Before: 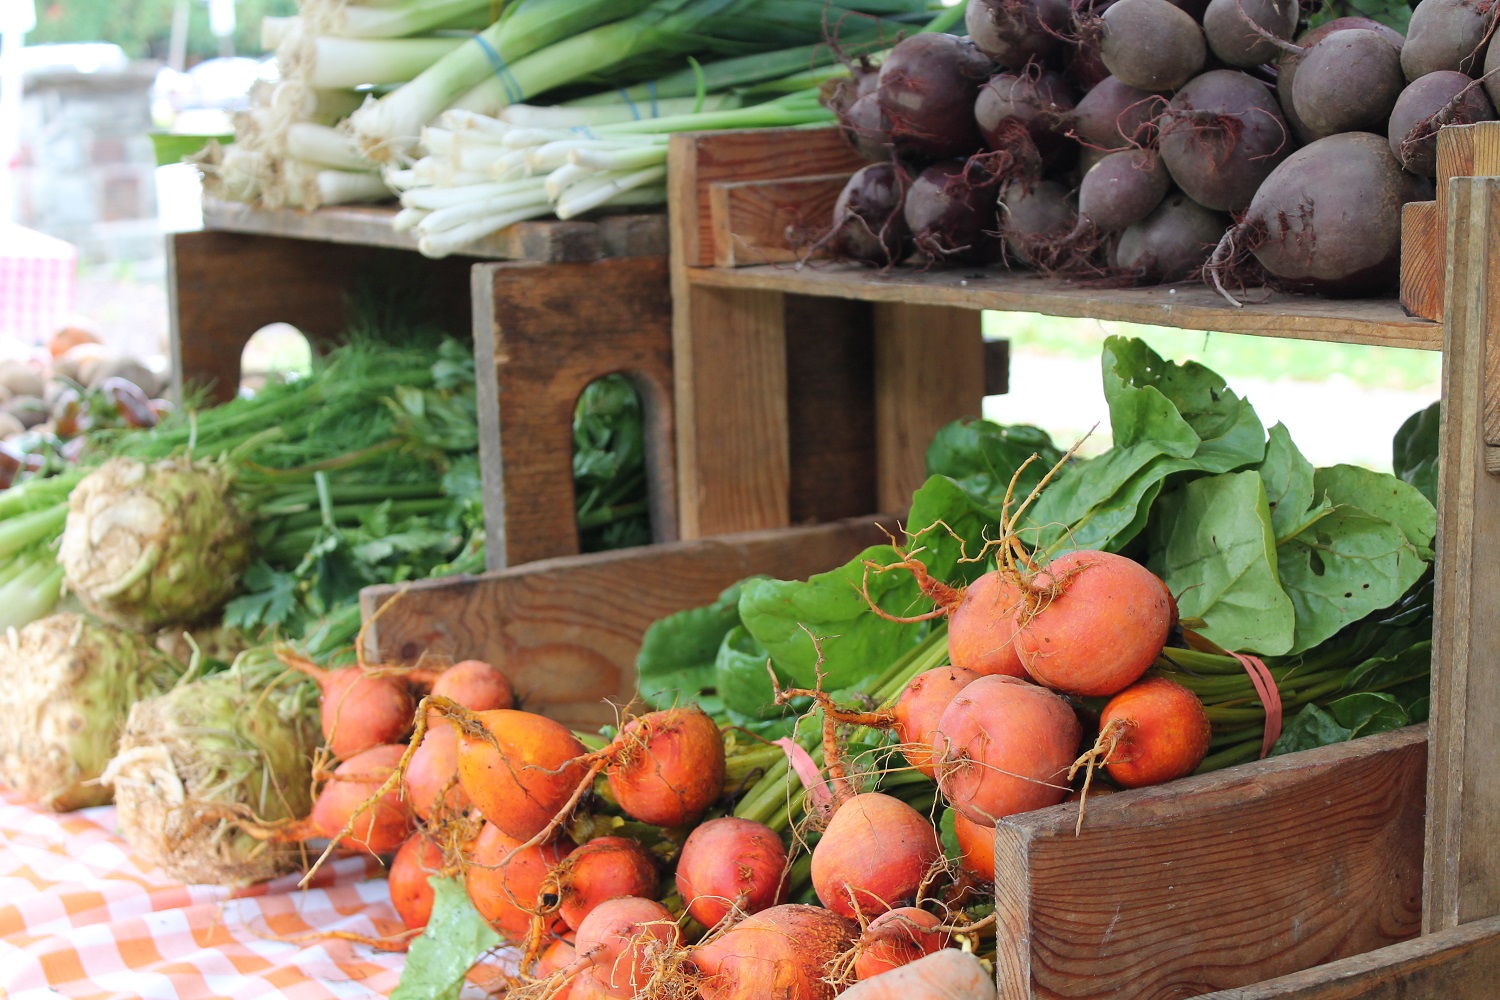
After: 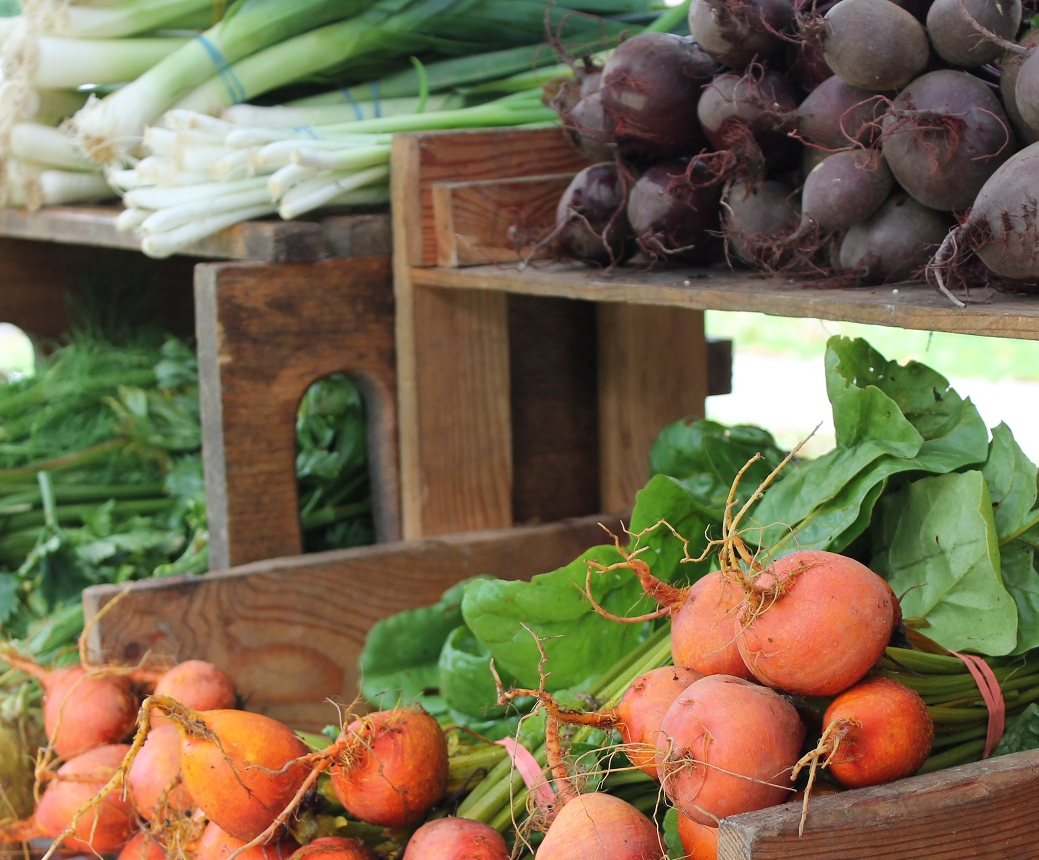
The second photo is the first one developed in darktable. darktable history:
crop: left 18.479%, right 12.2%, bottom 13.971%
color correction: saturation 0.99
